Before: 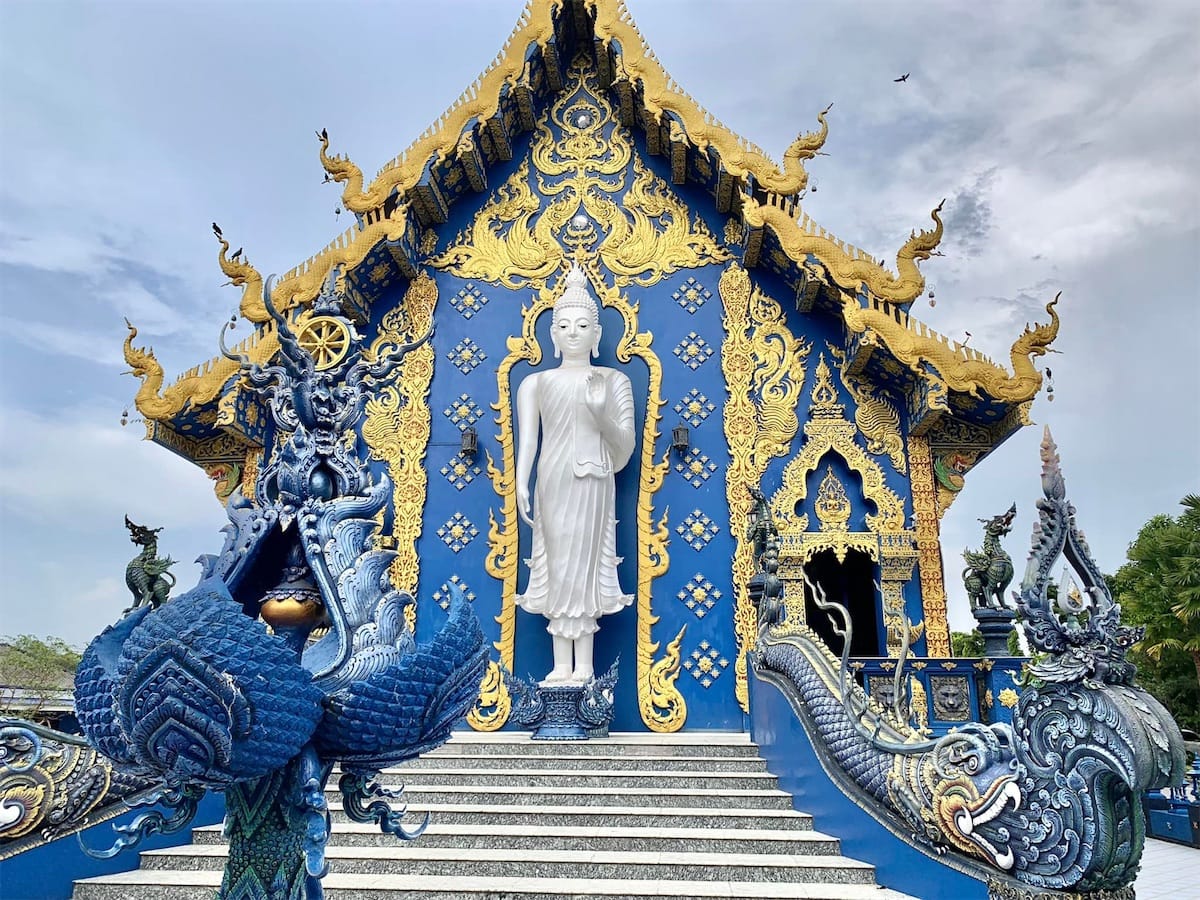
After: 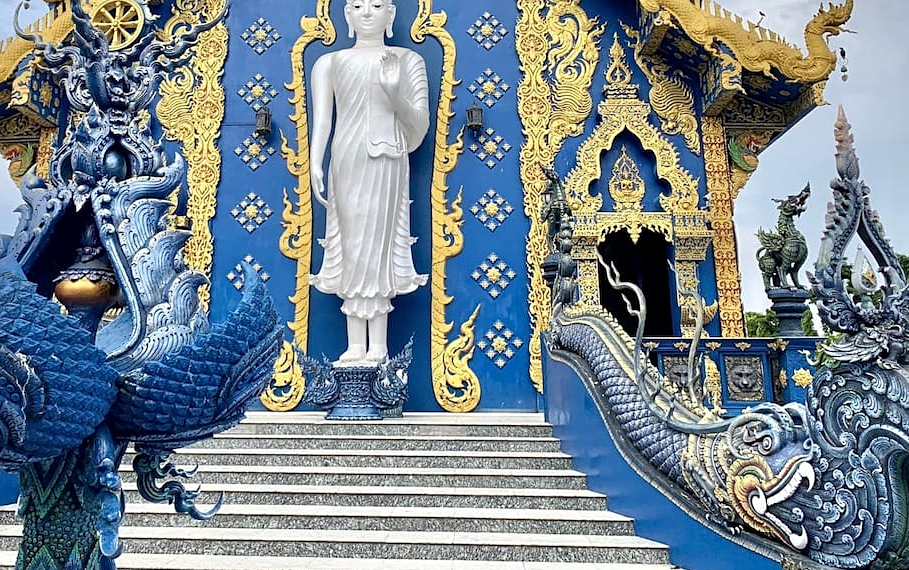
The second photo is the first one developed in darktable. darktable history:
crop and rotate: left 17.188%, top 35.61%, right 6.979%, bottom 1.053%
local contrast: highlights 100%, shadows 98%, detail 120%, midtone range 0.2
sharpen: amount 0.213
